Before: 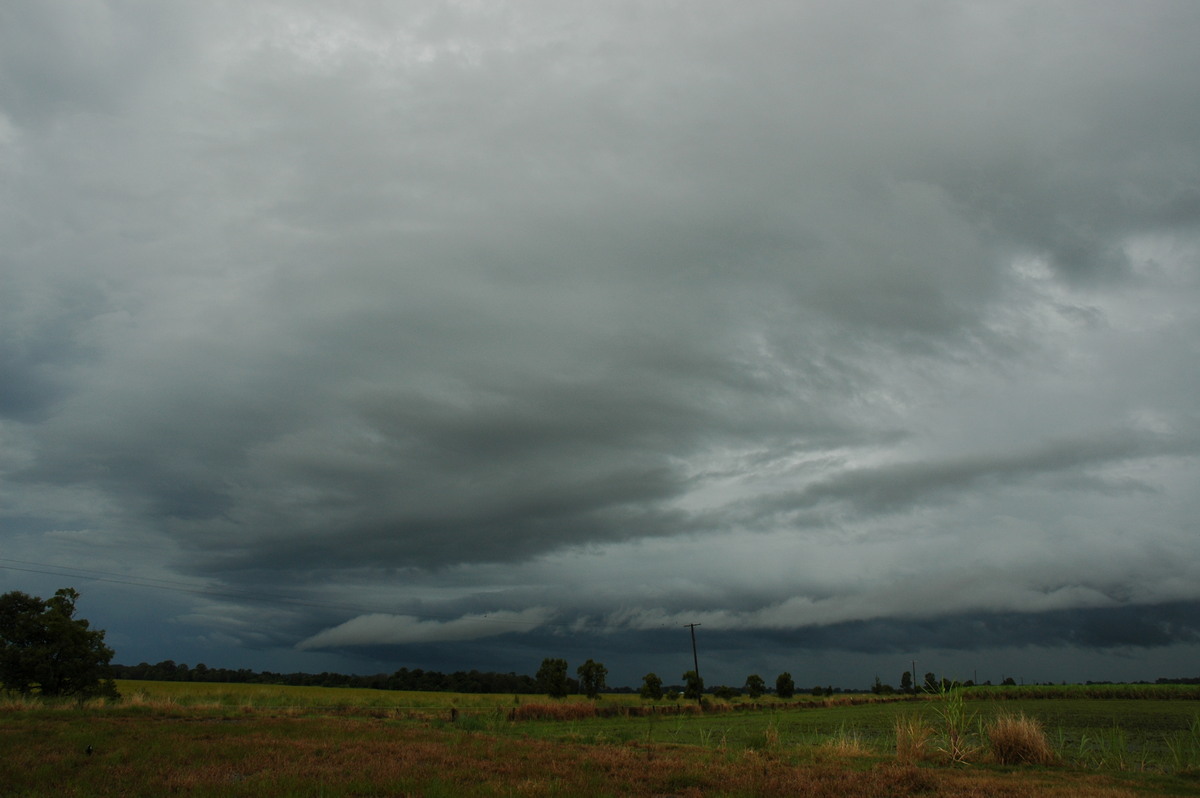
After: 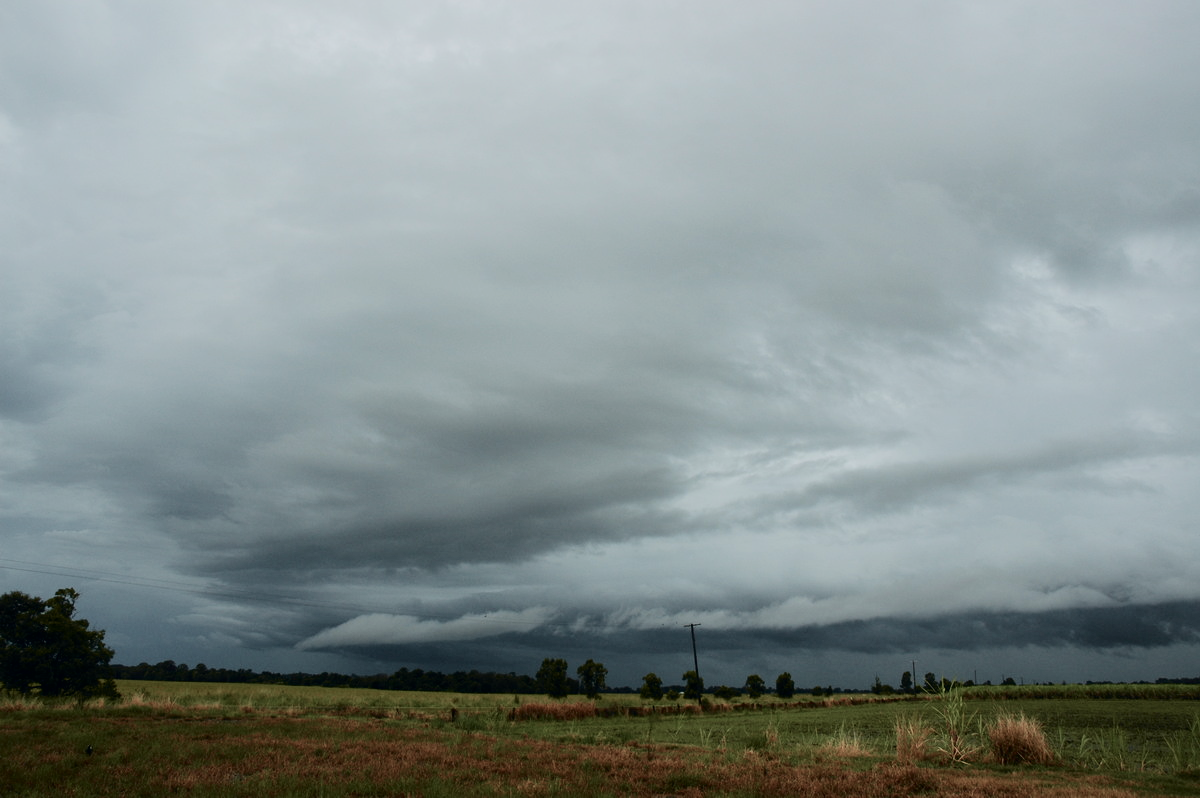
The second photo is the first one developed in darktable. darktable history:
tone curve: curves: ch0 [(0, 0) (0.049, 0.01) (0.154, 0.081) (0.491, 0.56) (0.739, 0.794) (0.992, 0.937)]; ch1 [(0, 0) (0.172, 0.123) (0.317, 0.272) (0.401, 0.422) (0.499, 0.497) (0.531, 0.54) (0.615, 0.603) (0.741, 0.783) (1, 1)]; ch2 [(0, 0) (0.411, 0.424) (0.462, 0.464) (0.502, 0.489) (0.544, 0.551) (0.686, 0.638) (1, 1)], color space Lab, independent channels, preserve colors none
contrast brightness saturation: brightness 0.13
